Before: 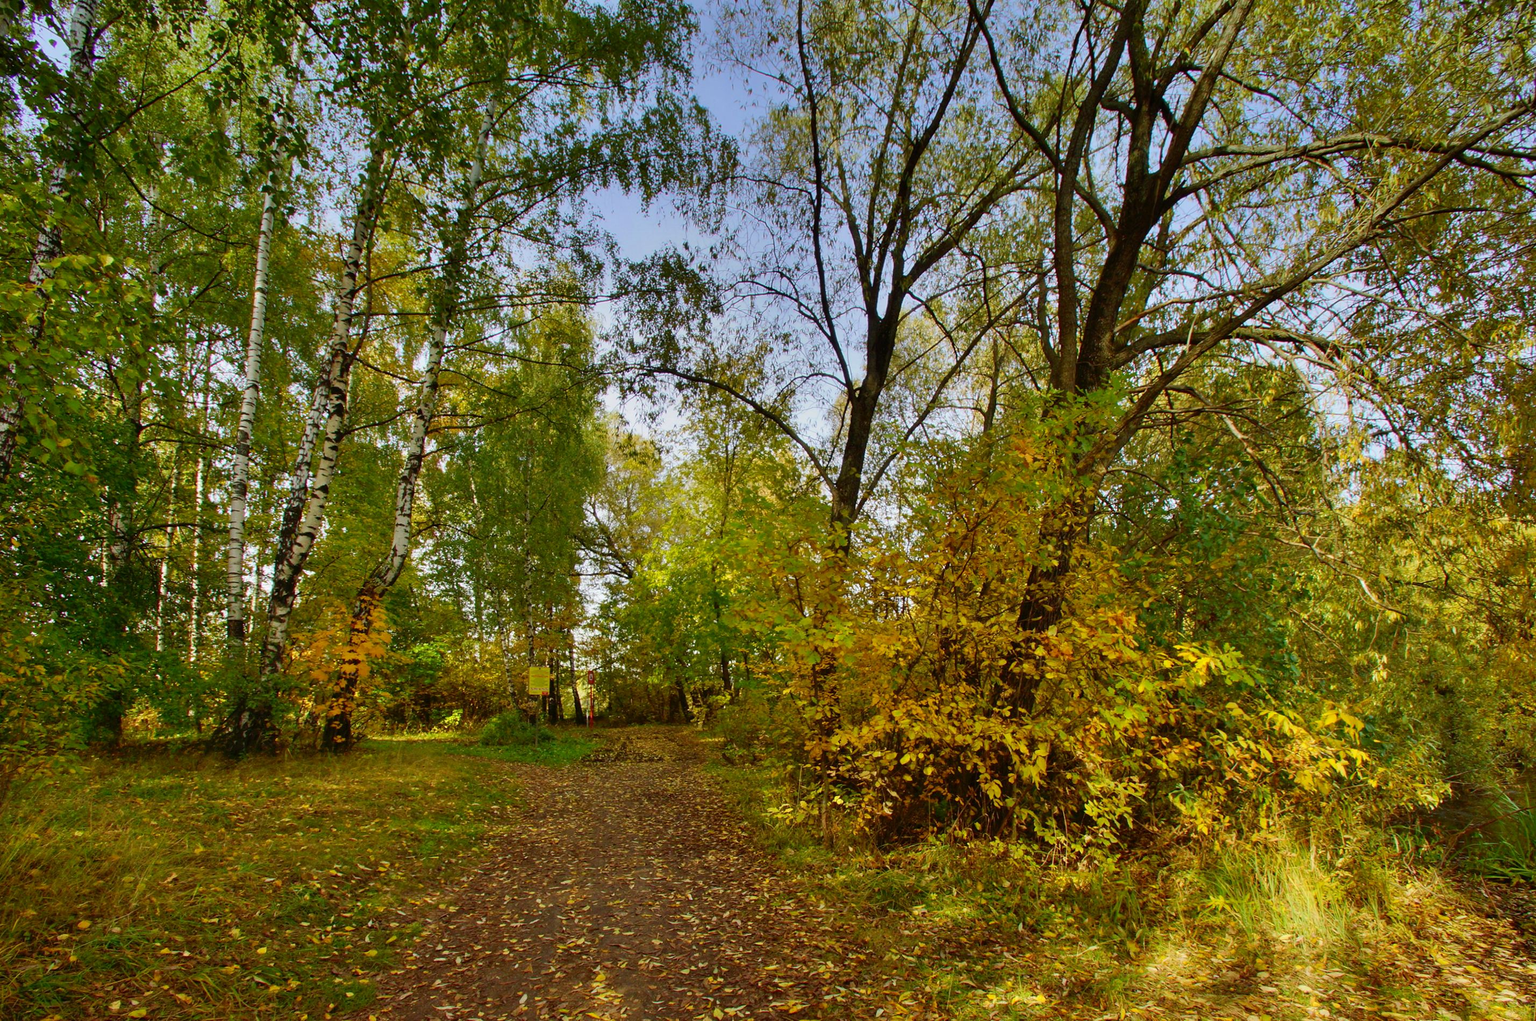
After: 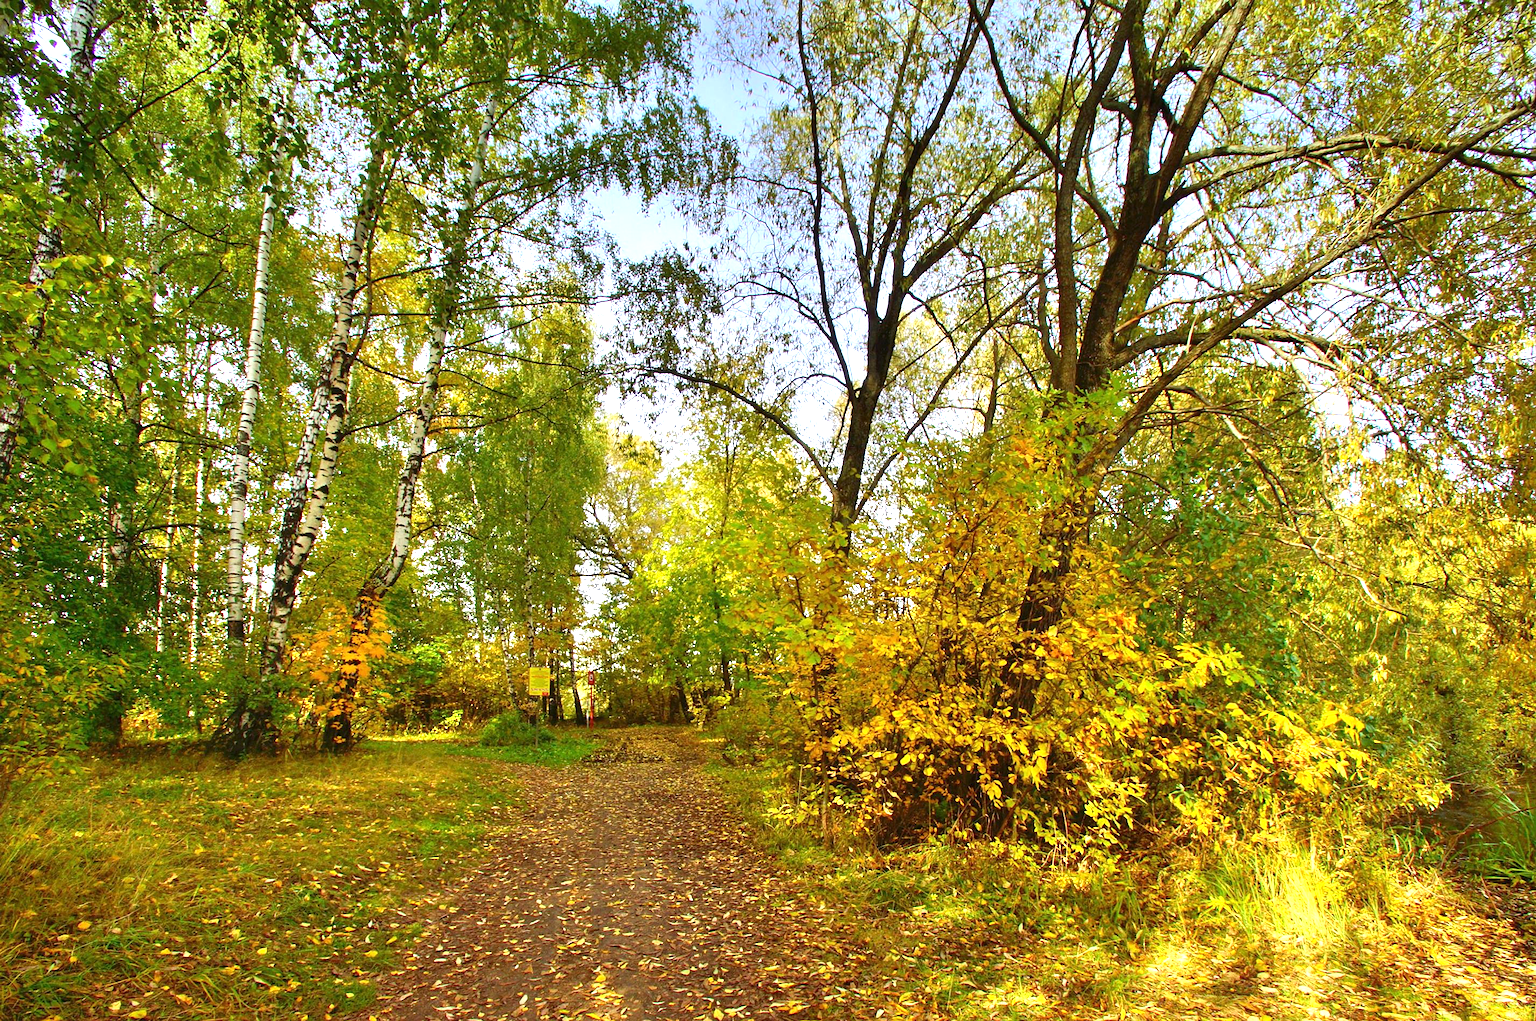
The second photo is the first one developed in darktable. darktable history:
exposure: black level correction 0, exposure 1.2 EV, compensate highlight preservation false
sharpen: amount 0.205
